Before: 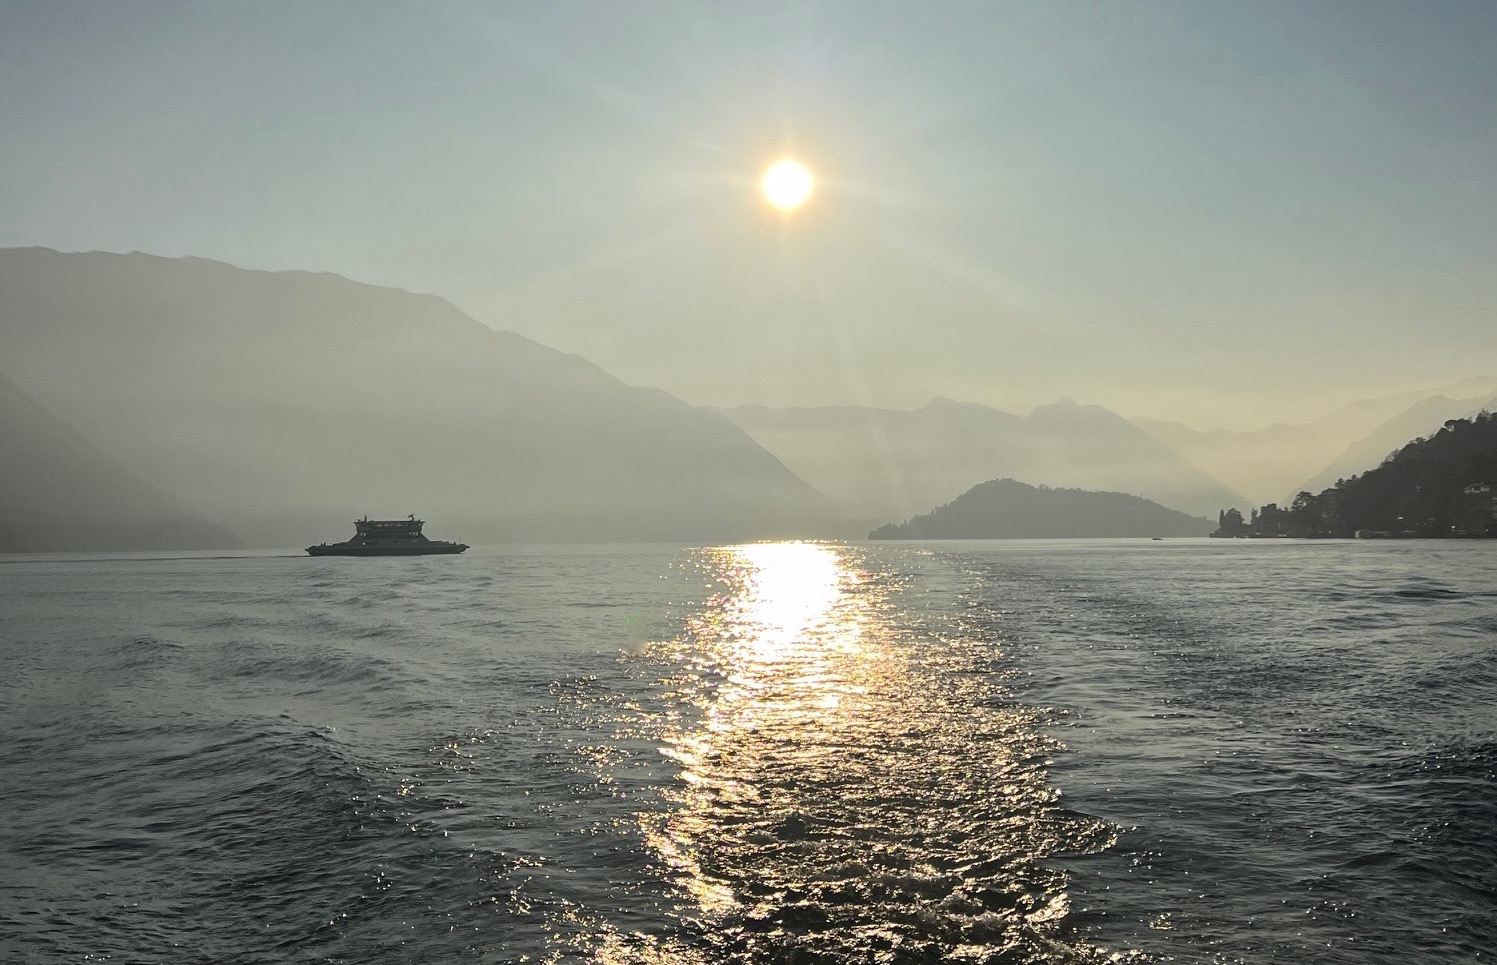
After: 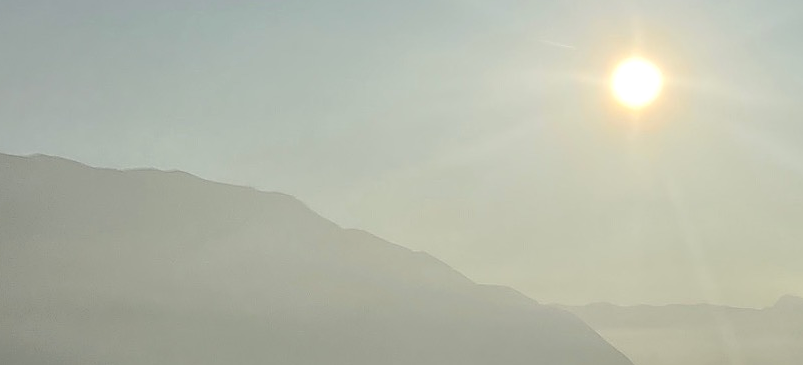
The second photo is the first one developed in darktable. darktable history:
shadows and highlights: shadows -10, white point adjustment 1.5, highlights 10
crop: left 10.121%, top 10.631%, right 36.218%, bottom 51.526%
sharpen: on, module defaults
white balance: red 1, blue 1
